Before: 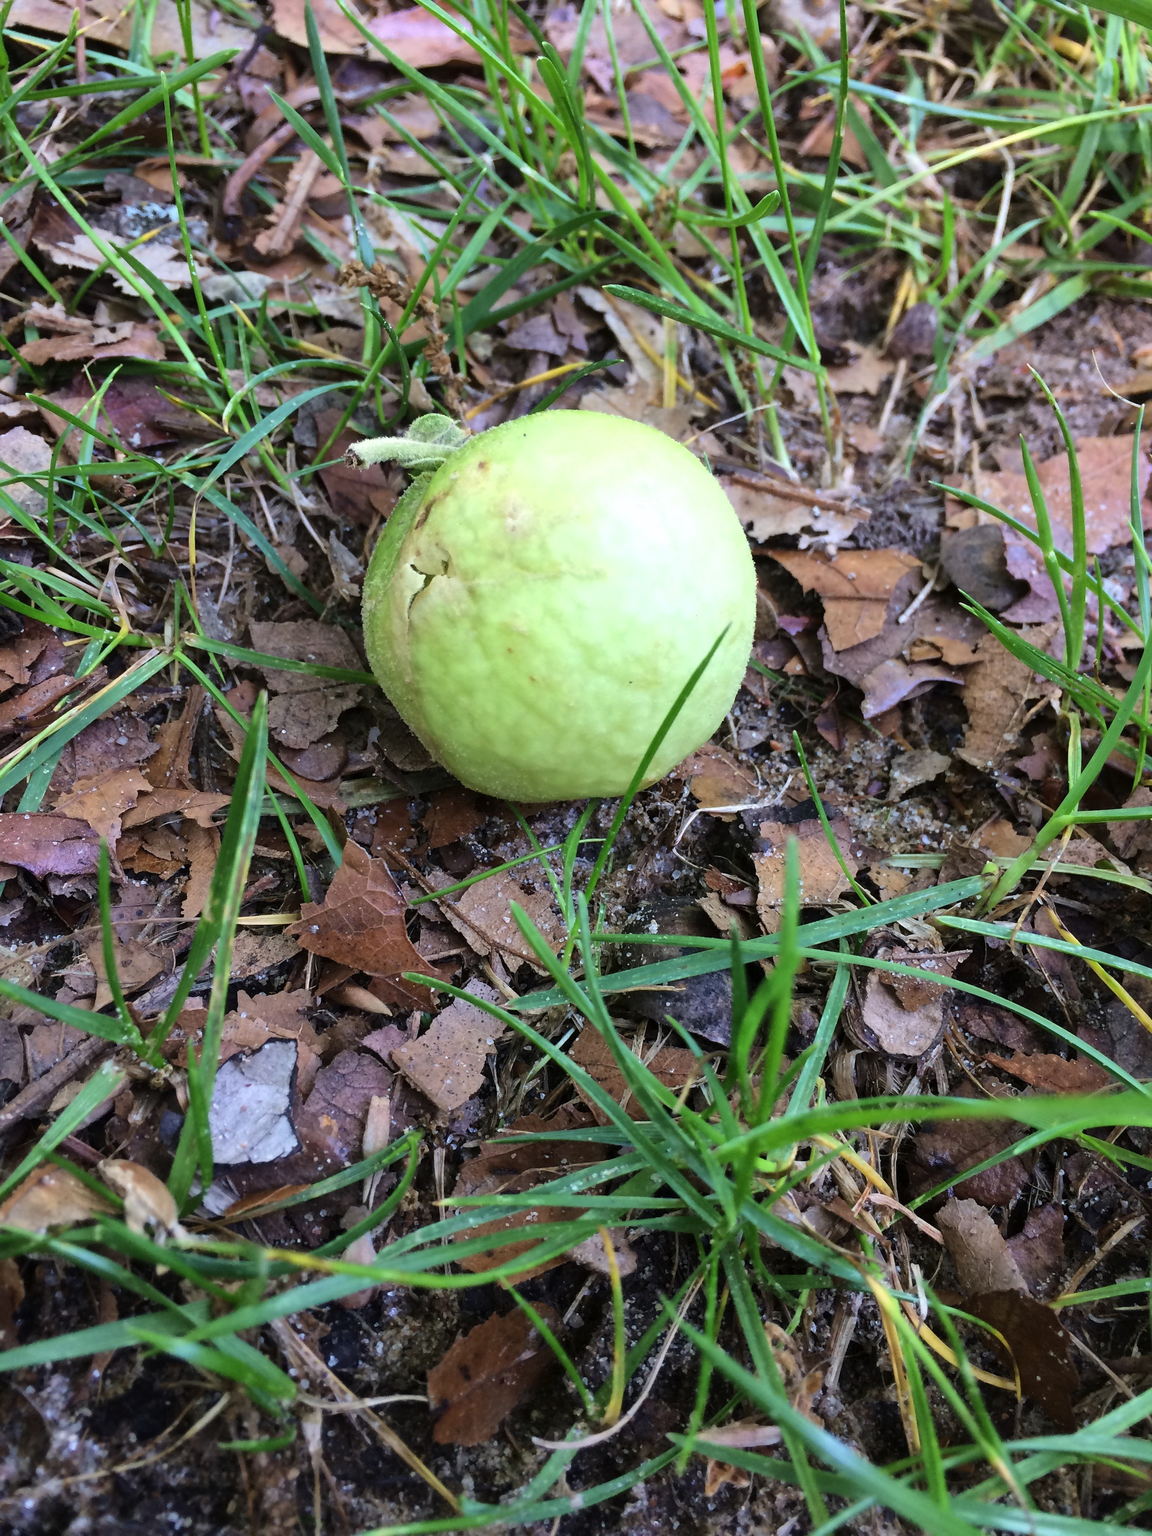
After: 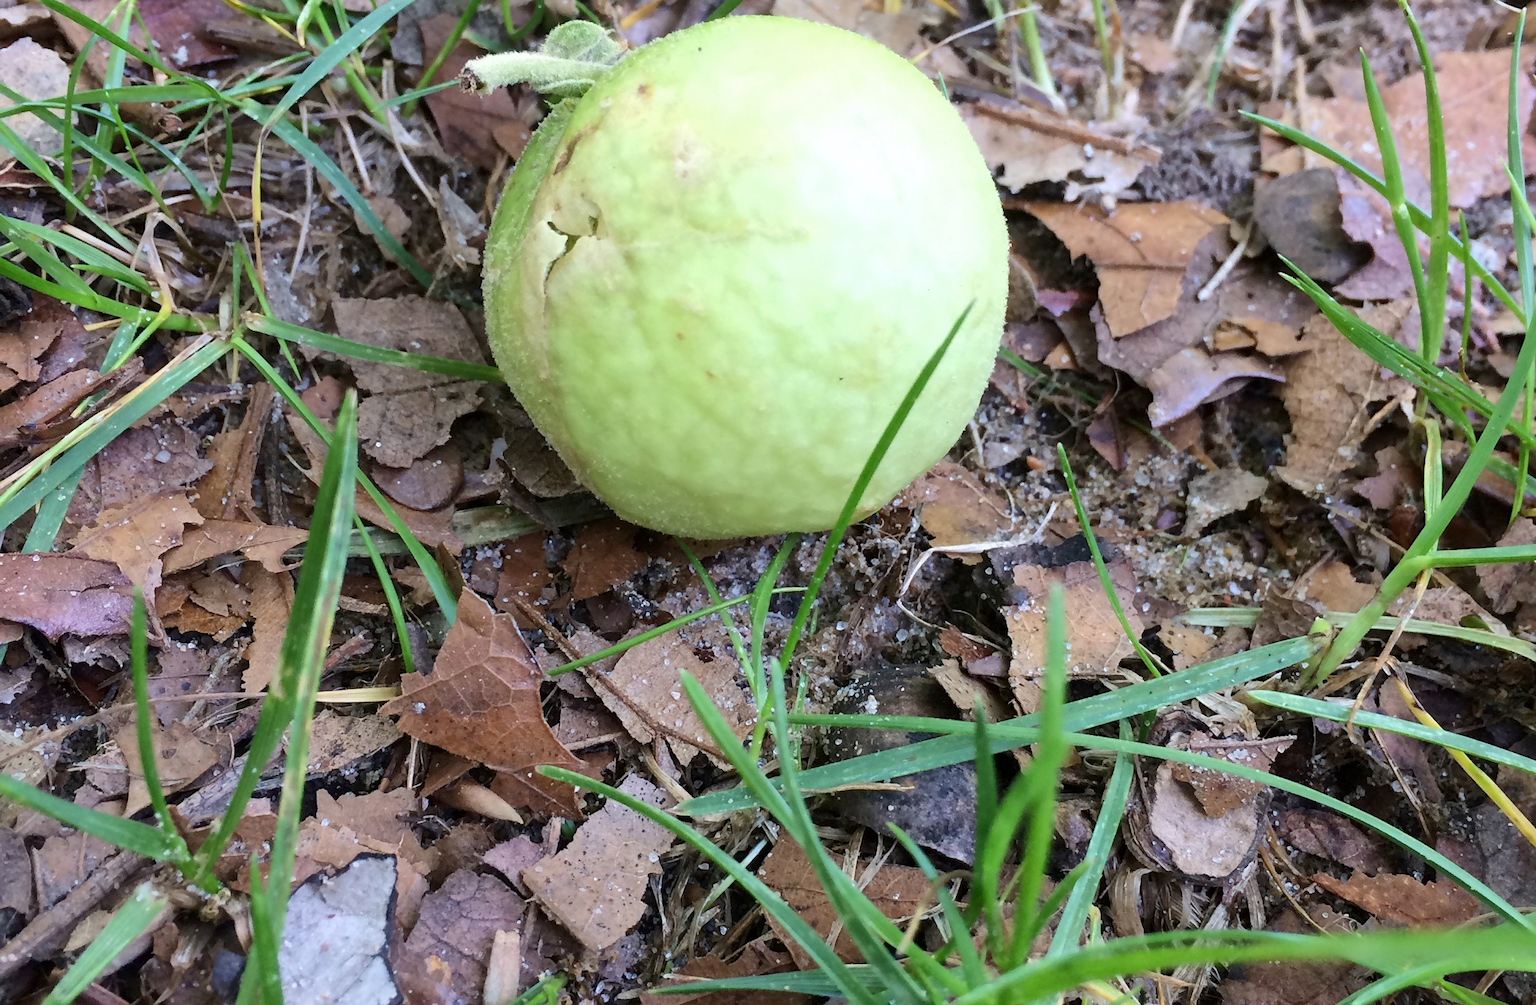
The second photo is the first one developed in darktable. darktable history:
crop and rotate: top 25.962%, bottom 24.903%
